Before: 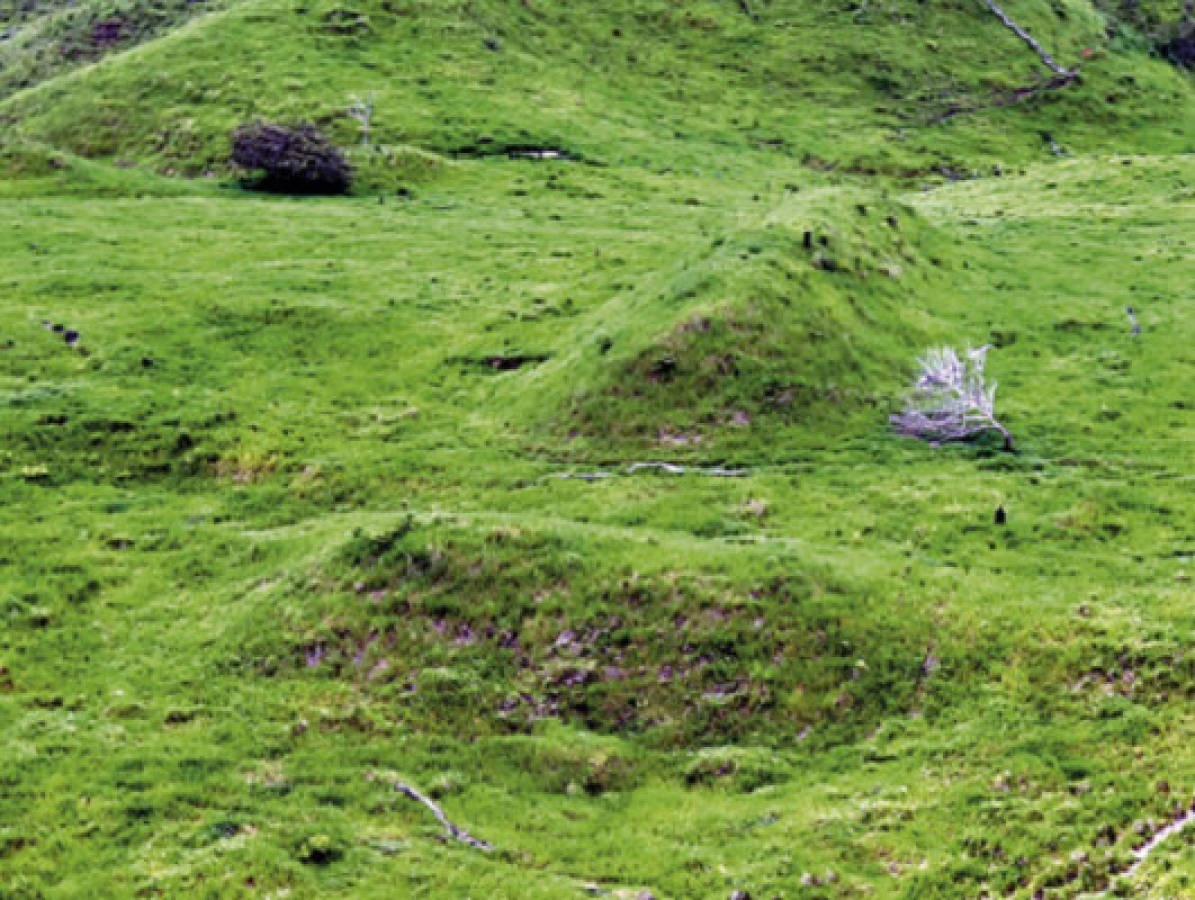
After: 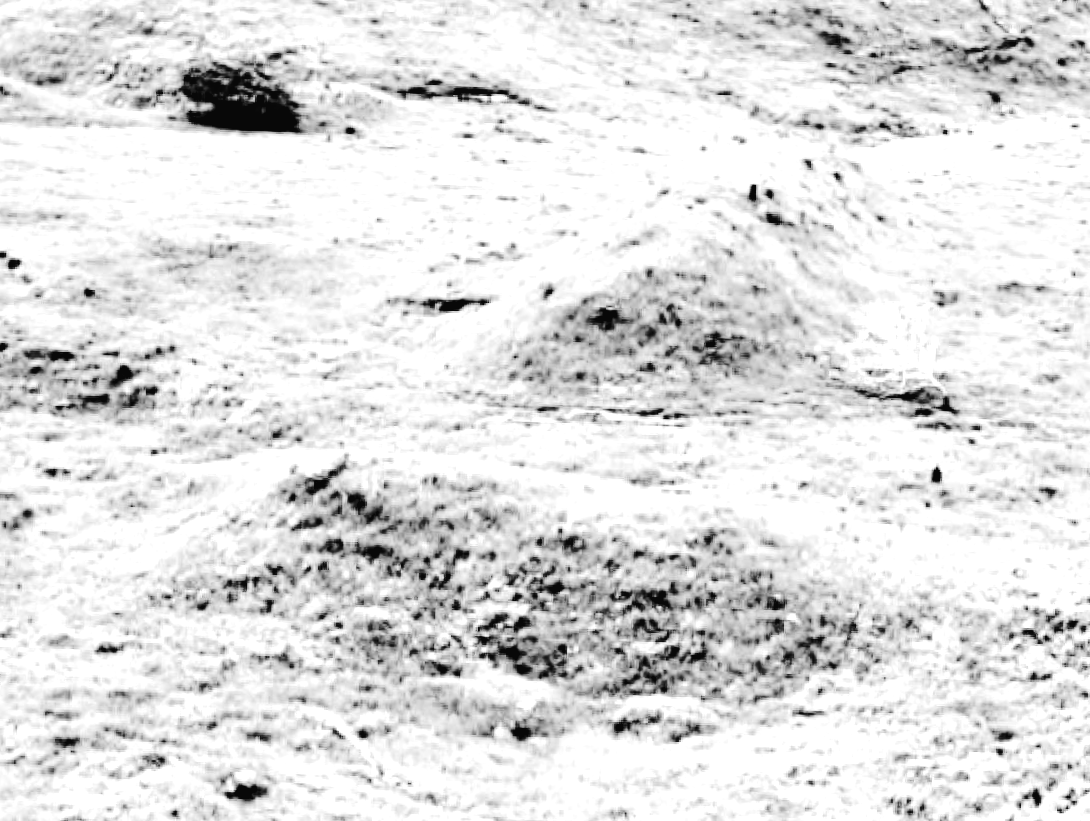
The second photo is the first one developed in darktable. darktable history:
tone curve: curves: ch0 [(0, 0.023) (0.103, 0.087) (0.295, 0.297) (0.445, 0.531) (0.553, 0.665) (0.735, 0.843) (0.994, 1)]; ch1 [(0, 0) (0.427, 0.346) (0.456, 0.426) (0.484, 0.494) (0.509, 0.505) (0.535, 0.56) (0.581, 0.632) (0.646, 0.715) (1, 1)]; ch2 [(0, 0) (0.369, 0.388) (0.449, 0.431) (0.501, 0.495) (0.533, 0.518) (0.572, 0.612) (0.677, 0.752) (1, 1)], color space Lab, independent channels, preserve colors none
crop and rotate: angle -1.96°, left 3.097%, top 4.154%, right 1.586%, bottom 0.529%
levels: levels [0, 0.499, 1]
exposure: black level correction 0.016, exposure 1.774 EV, compensate highlight preservation false
monochrome: a 32, b 64, size 2.3
base curve: curves: ch0 [(0, 0) (0.073, 0.04) (0.157, 0.139) (0.492, 0.492) (0.758, 0.758) (1, 1)], preserve colors none
rgb levels: preserve colors max RGB
